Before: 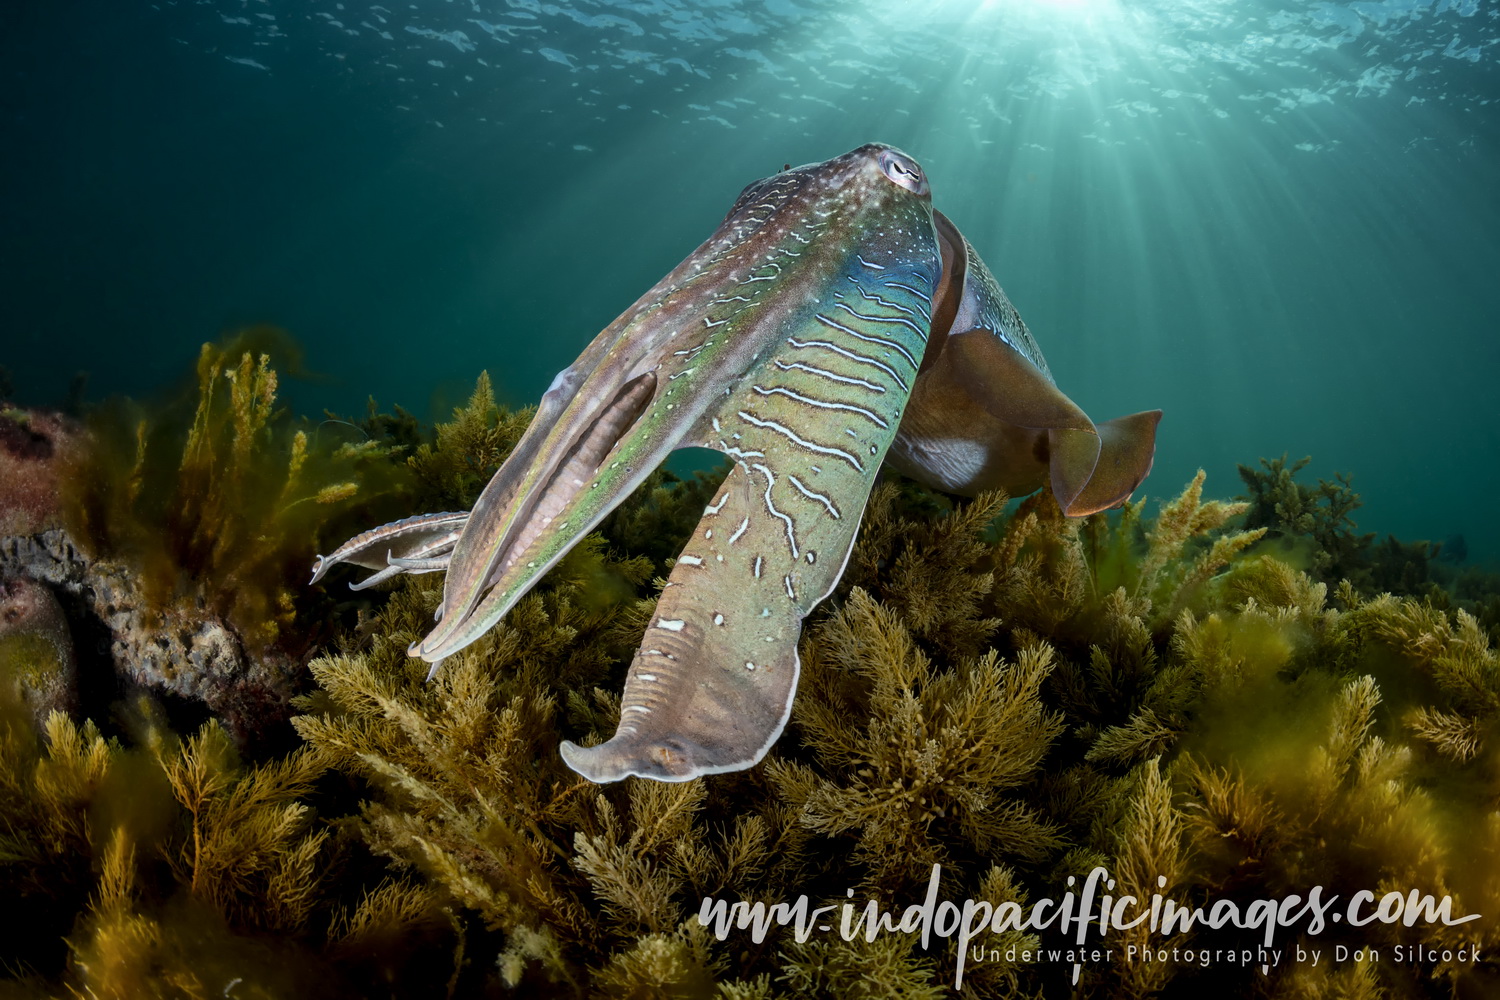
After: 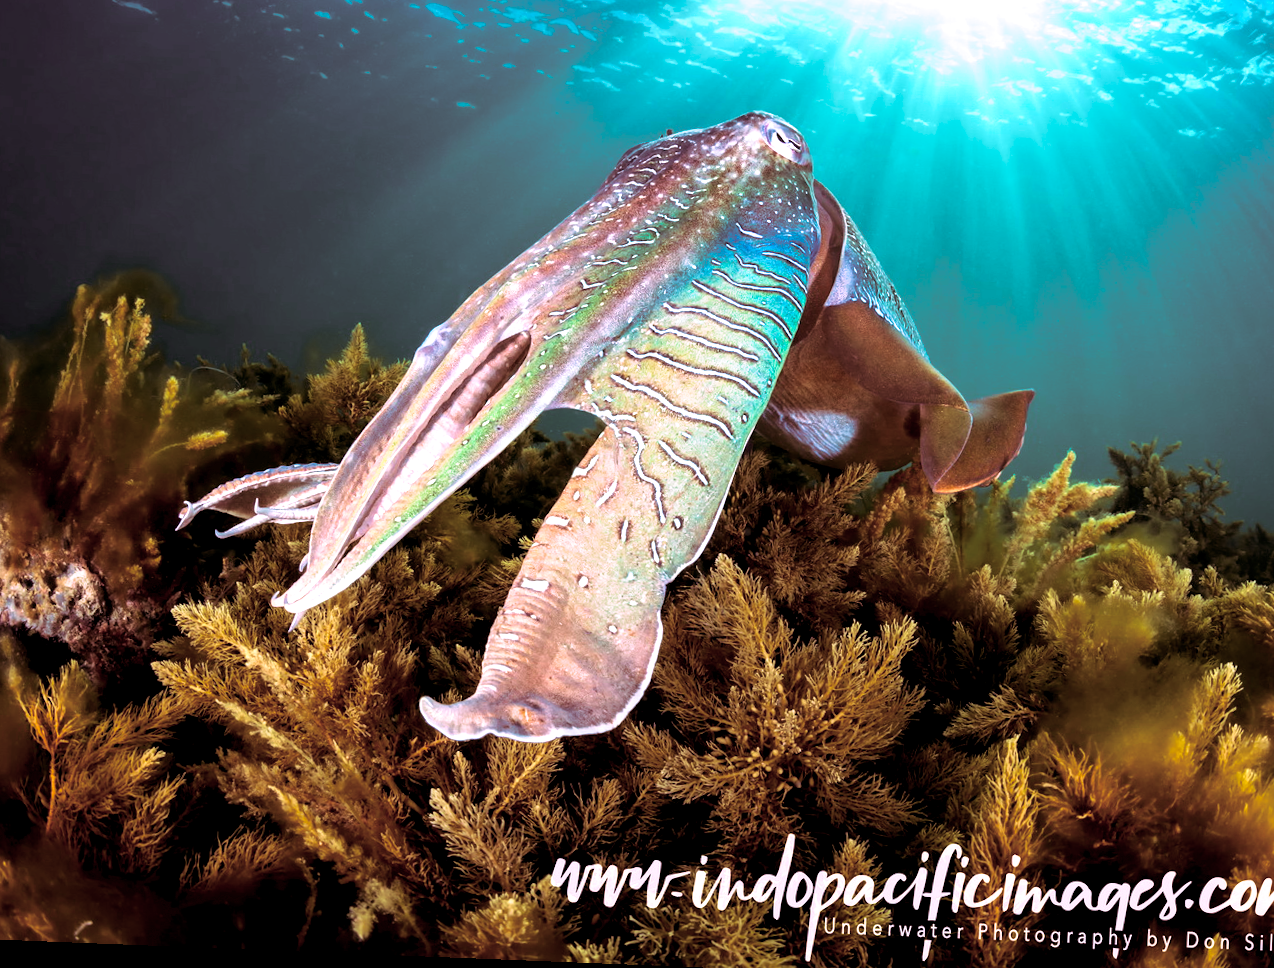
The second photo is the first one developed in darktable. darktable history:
exposure: black level correction 0.001, exposure 1 EV, compensate highlight preservation false
crop: left 9.807%, top 6.259%, right 7.334%, bottom 2.177%
velvia: strength 36.57%
tone equalizer: on, module defaults
rotate and perspective: rotation 2.27°, automatic cropping off
white balance: red 1.05, blue 1.072
split-toning: highlights › hue 298.8°, highlights › saturation 0.73, compress 41.76%
